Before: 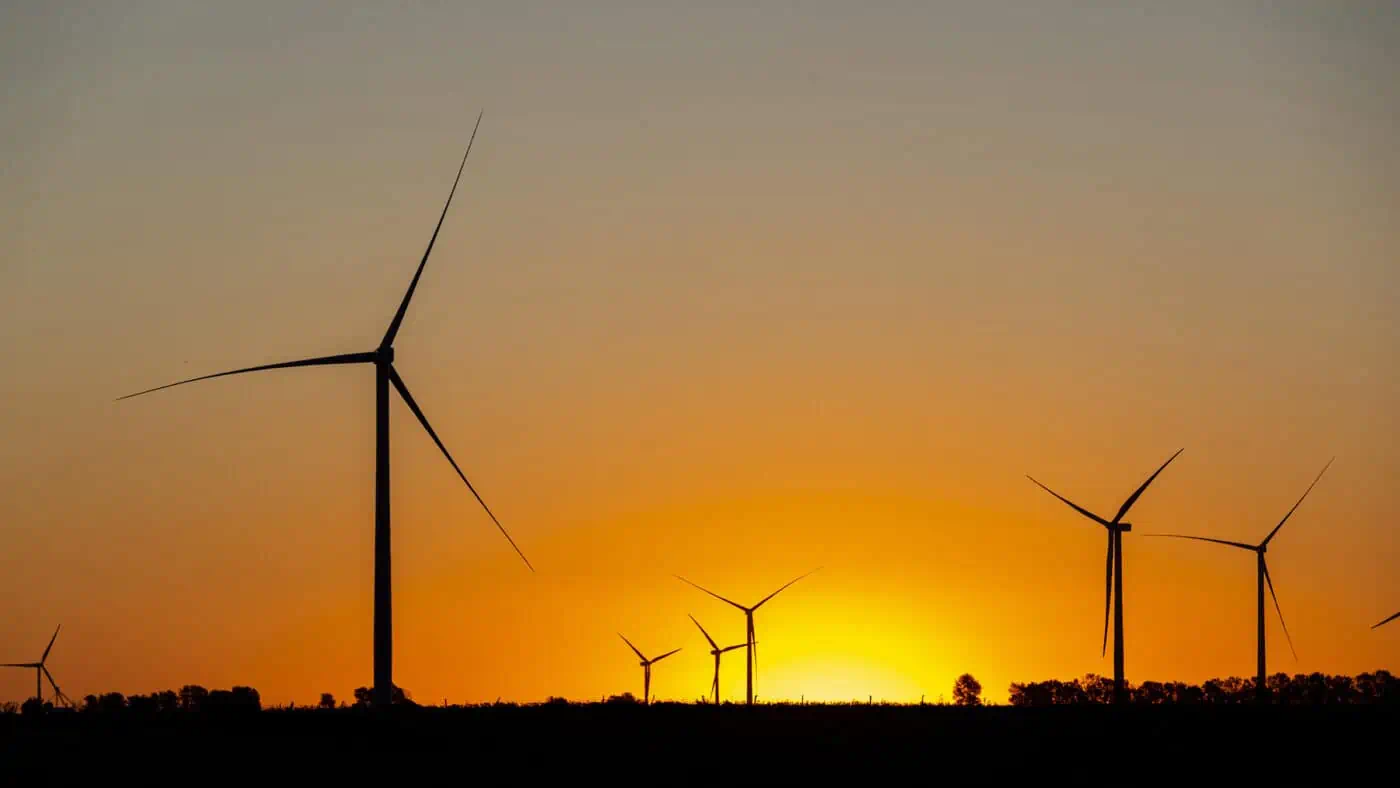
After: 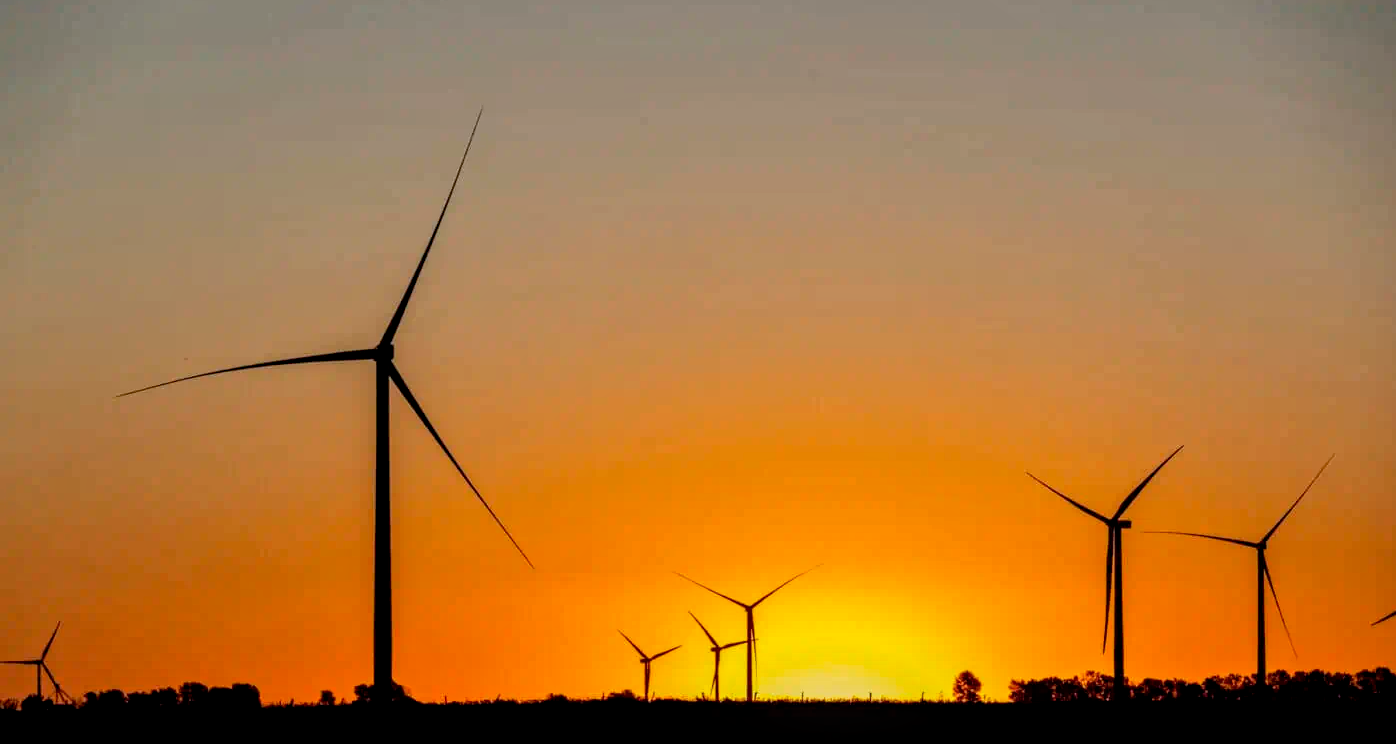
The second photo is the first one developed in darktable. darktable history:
shadows and highlights: shadows 37.27, highlights -28.18, soften with gaussian
local contrast: on, module defaults
crop: top 0.448%, right 0.264%, bottom 5.045%
exposure: black level correction 0.005, exposure 0.014 EV, compensate highlight preservation false
